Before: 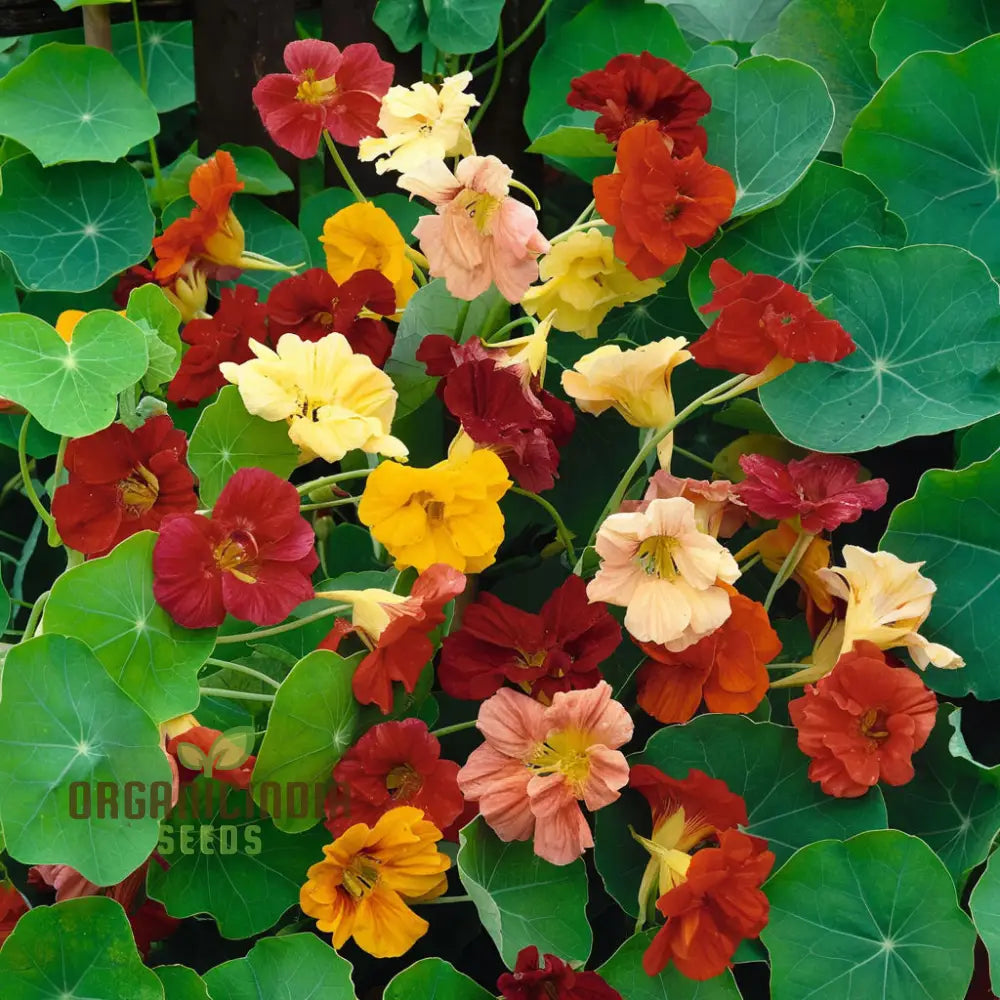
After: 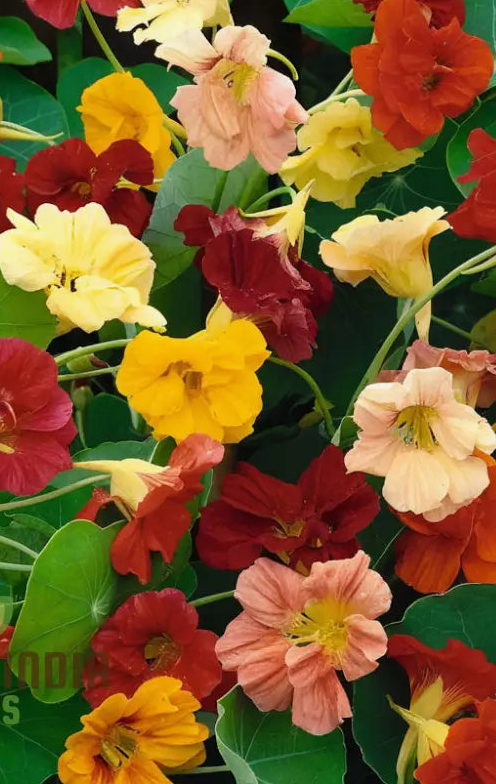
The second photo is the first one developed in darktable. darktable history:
crop and rotate: angle 0.023°, left 24.262%, top 13.063%, right 26.067%, bottom 8.408%
exposure: exposure -0.071 EV, compensate exposure bias true, compensate highlight preservation false
